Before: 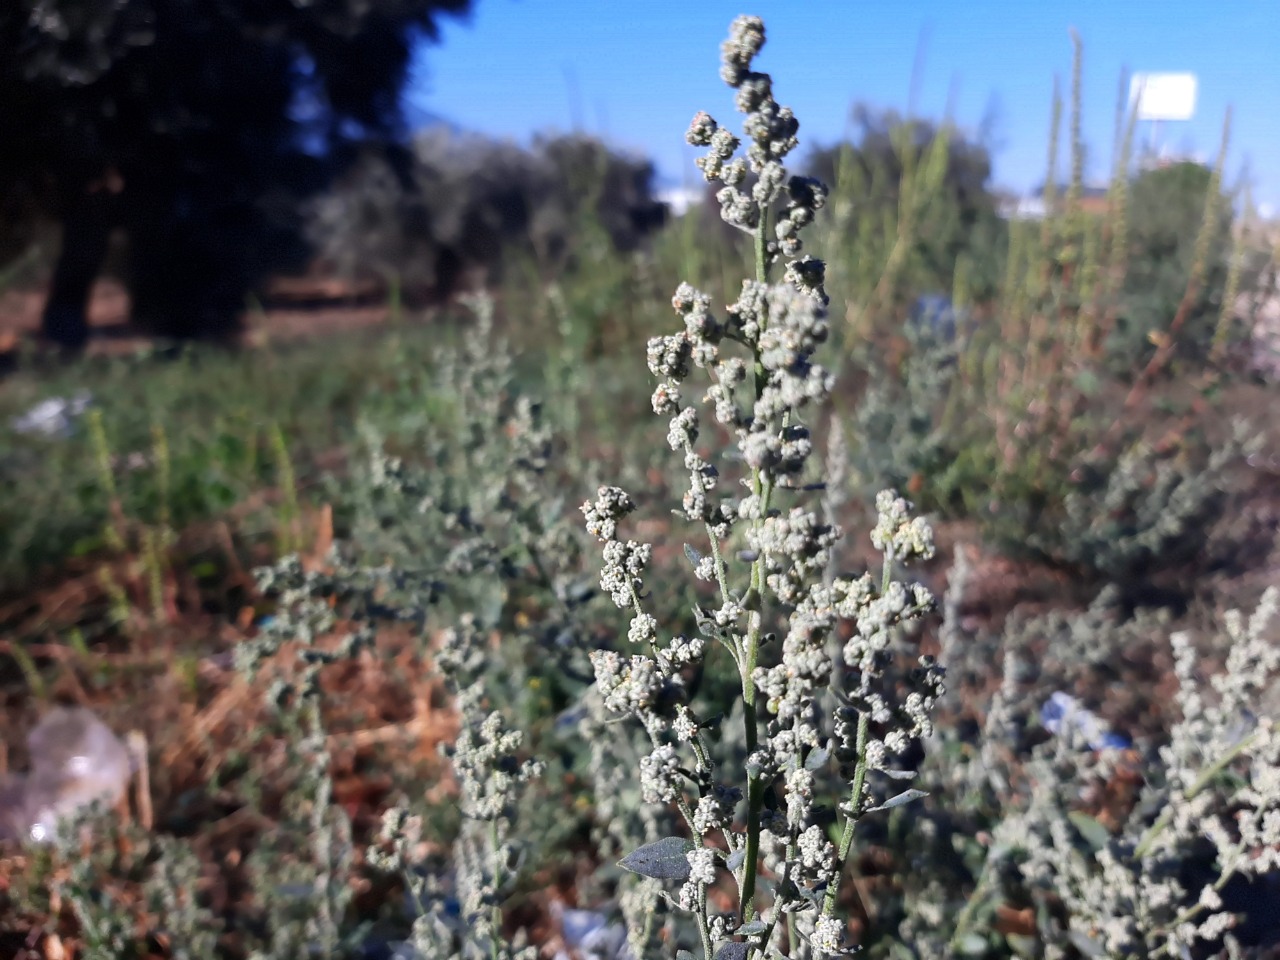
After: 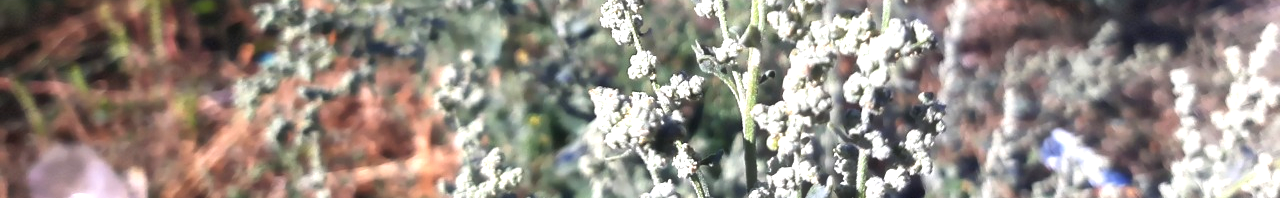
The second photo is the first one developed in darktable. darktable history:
exposure: black level correction 0, exposure 1.026 EV, compensate highlight preservation false
haze removal: strength -0.046, compatibility mode true, adaptive false
crop and rotate: top 58.677%, bottom 20.638%
